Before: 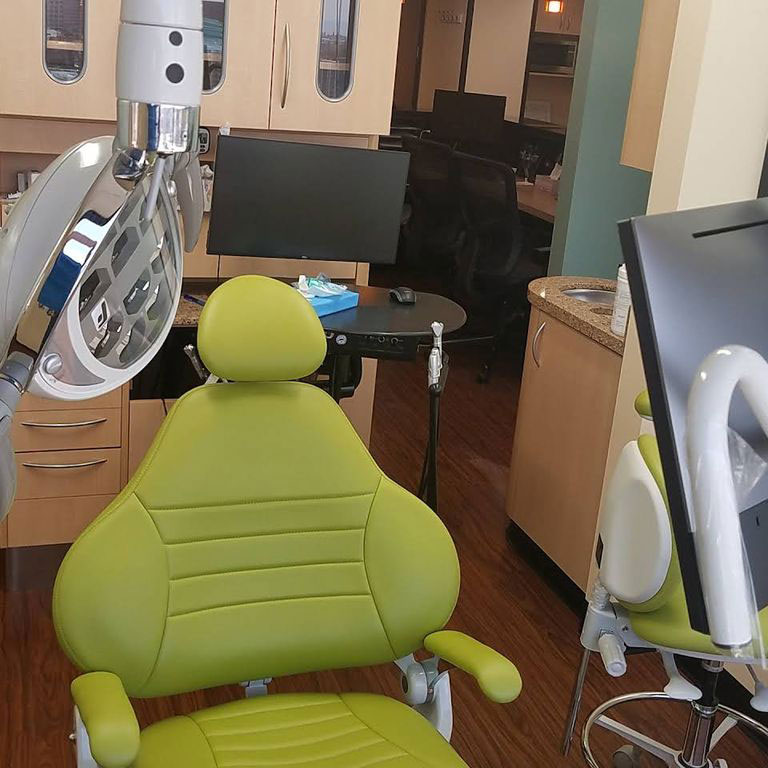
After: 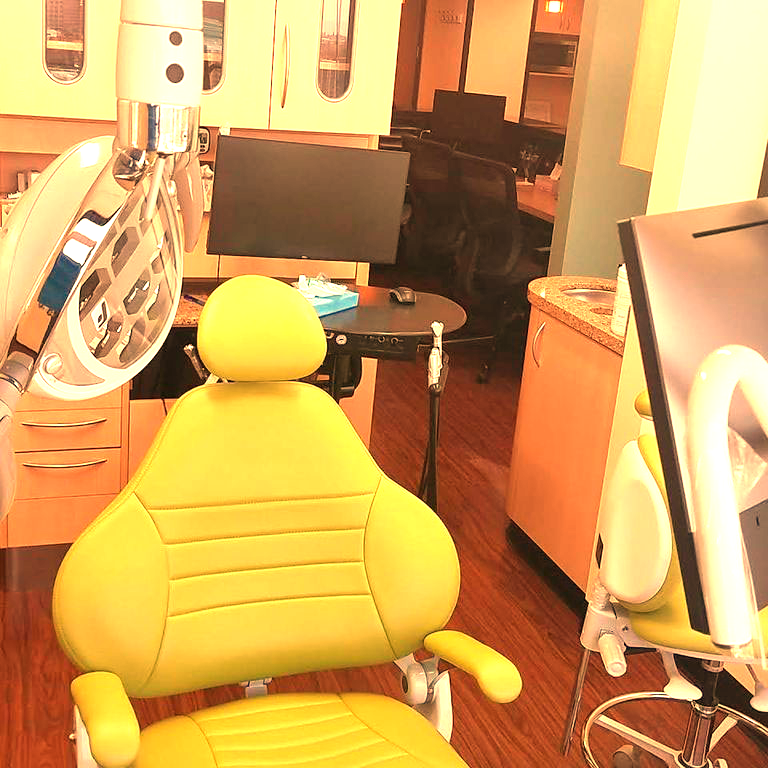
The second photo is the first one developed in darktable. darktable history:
exposure: black level correction 0, exposure 1.198 EV, compensate exposure bias true, compensate highlight preservation false
velvia: strength 10%
white balance: red 1.467, blue 0.684
